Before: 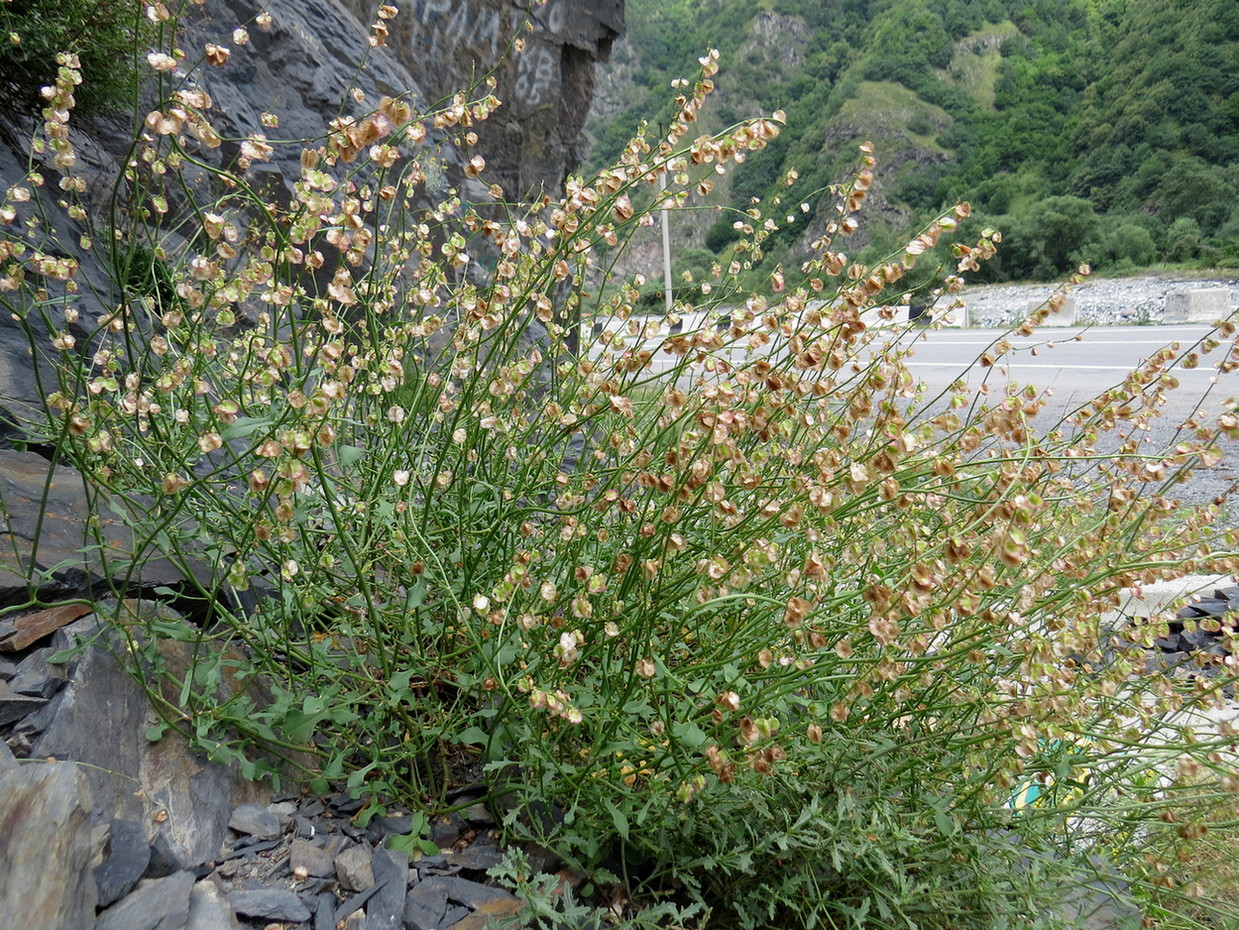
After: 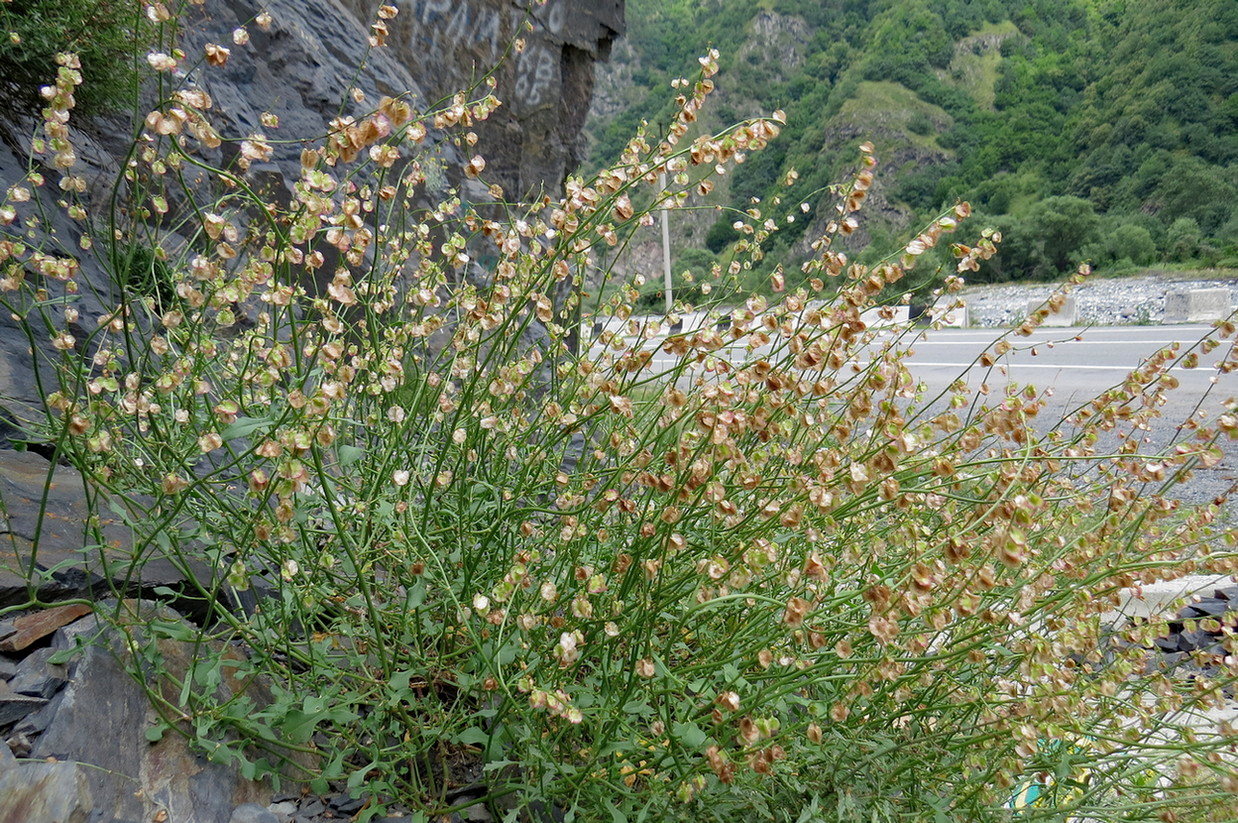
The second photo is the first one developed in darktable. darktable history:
haze removal: compatibility mode true, adaptive false
shadows and highlights: highlights color adjustment 0.028%
crop and rotate: top 0%, bottom 11.406%
